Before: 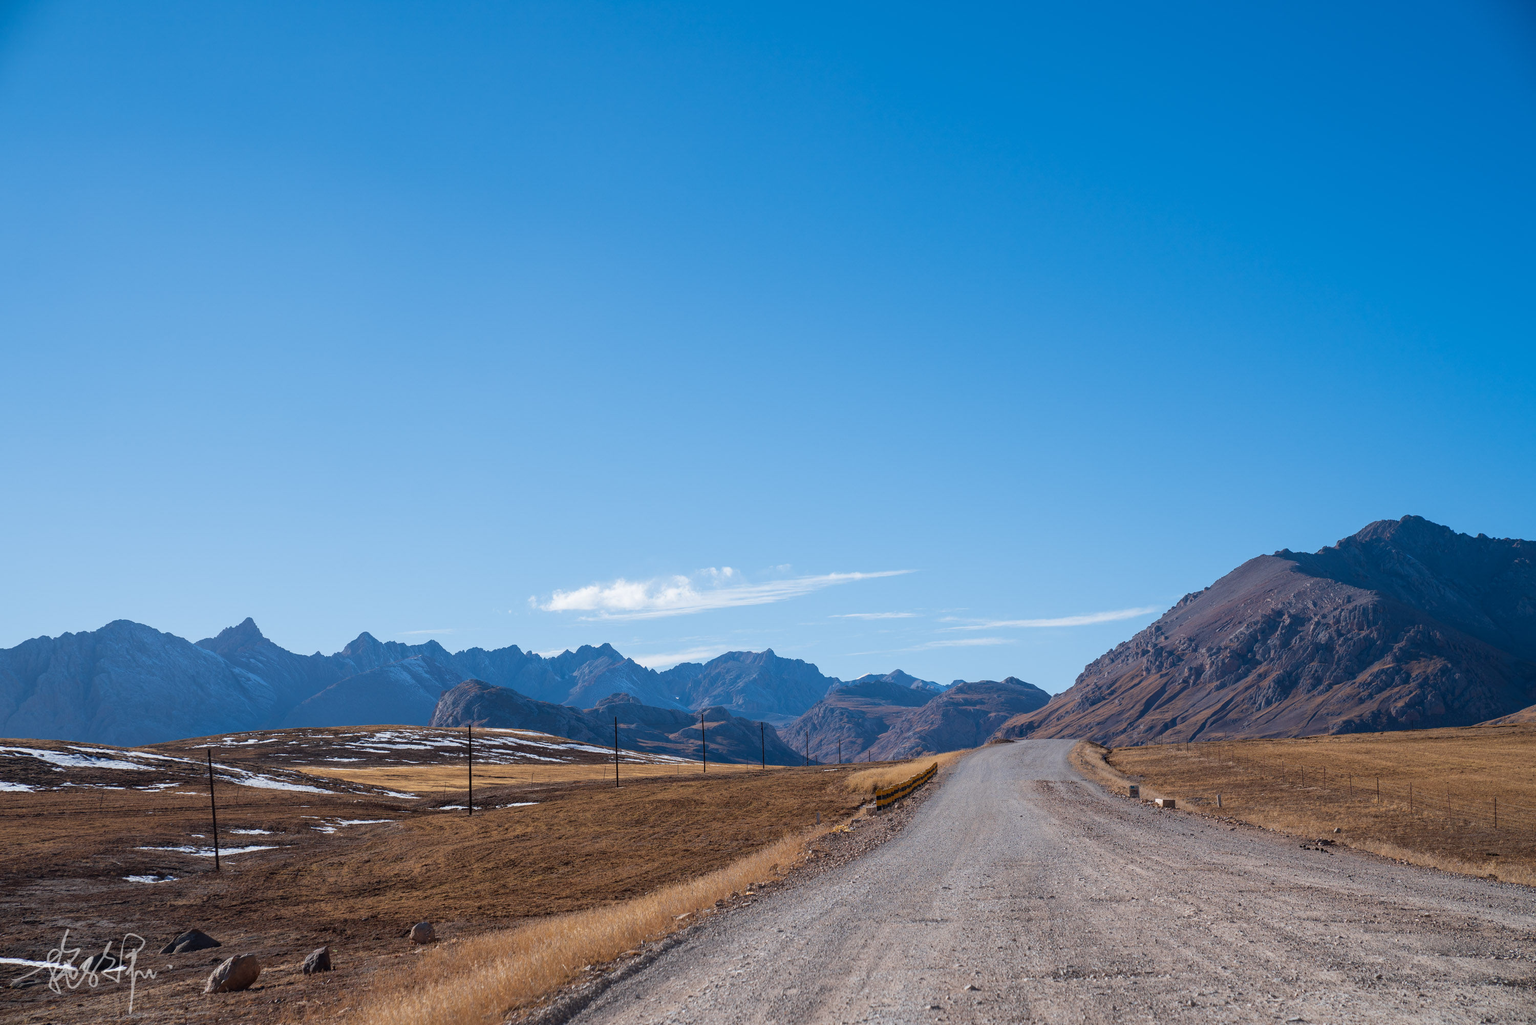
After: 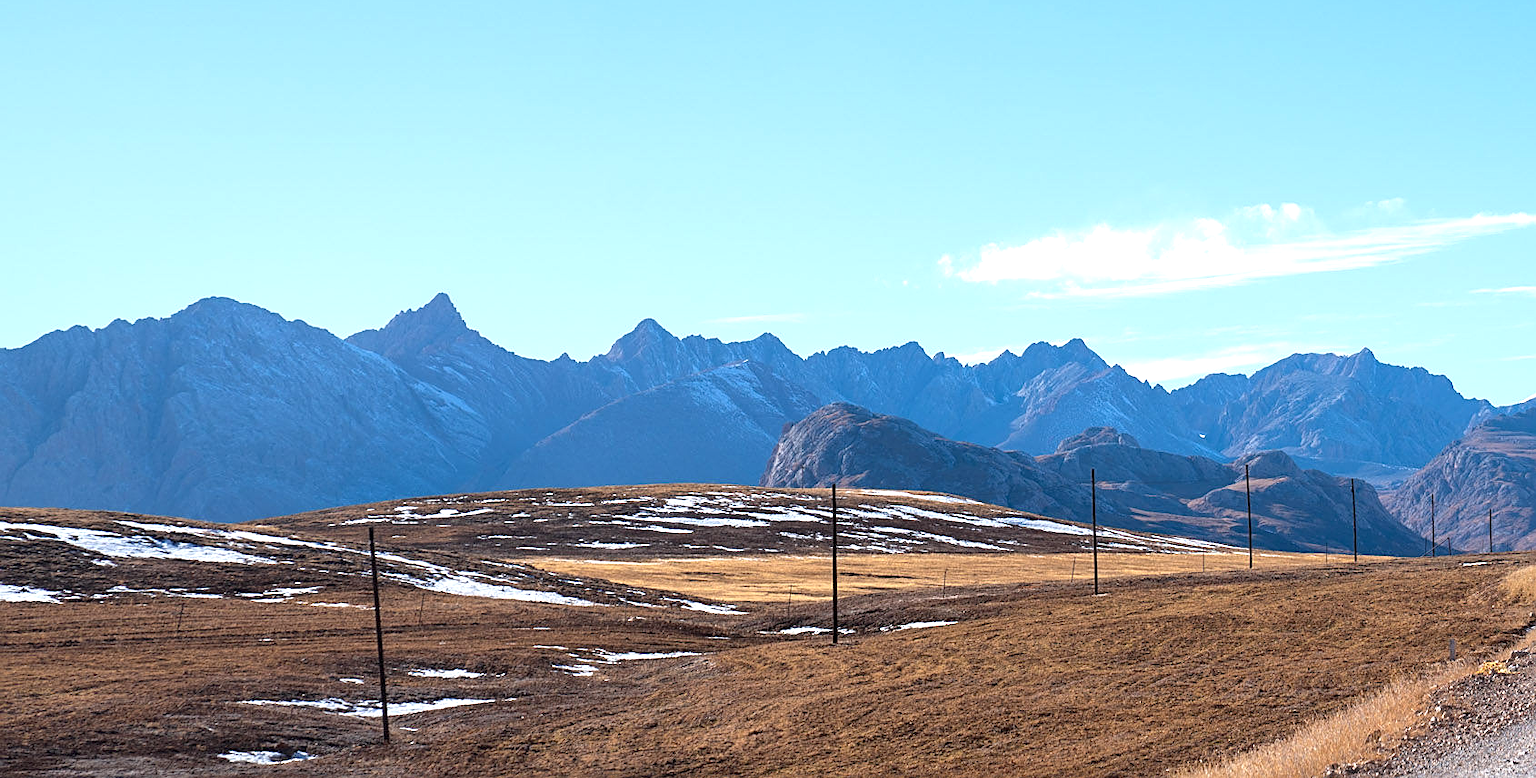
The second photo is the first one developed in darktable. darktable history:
exposure: exposure 0.8 EV, compensate highlight preservation false
crop: top 44.159%, right 43.644%, bottom 13.006%
sharpen: radius 1.964
